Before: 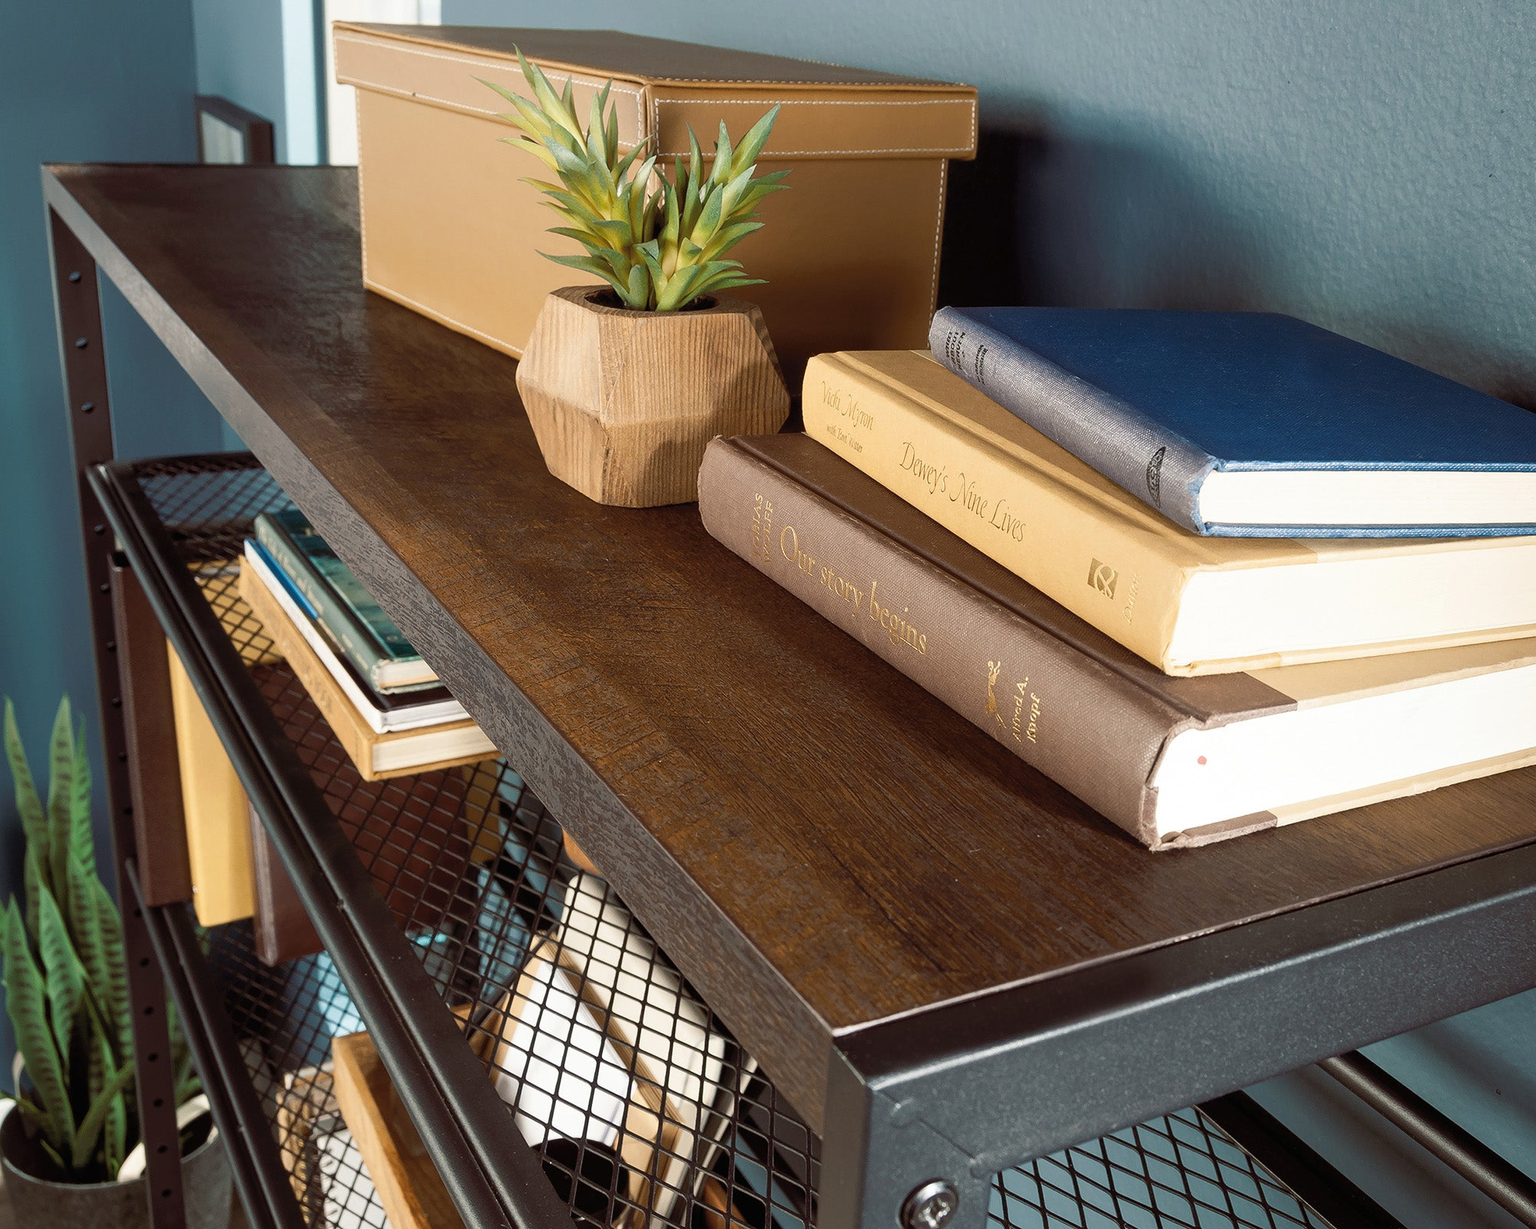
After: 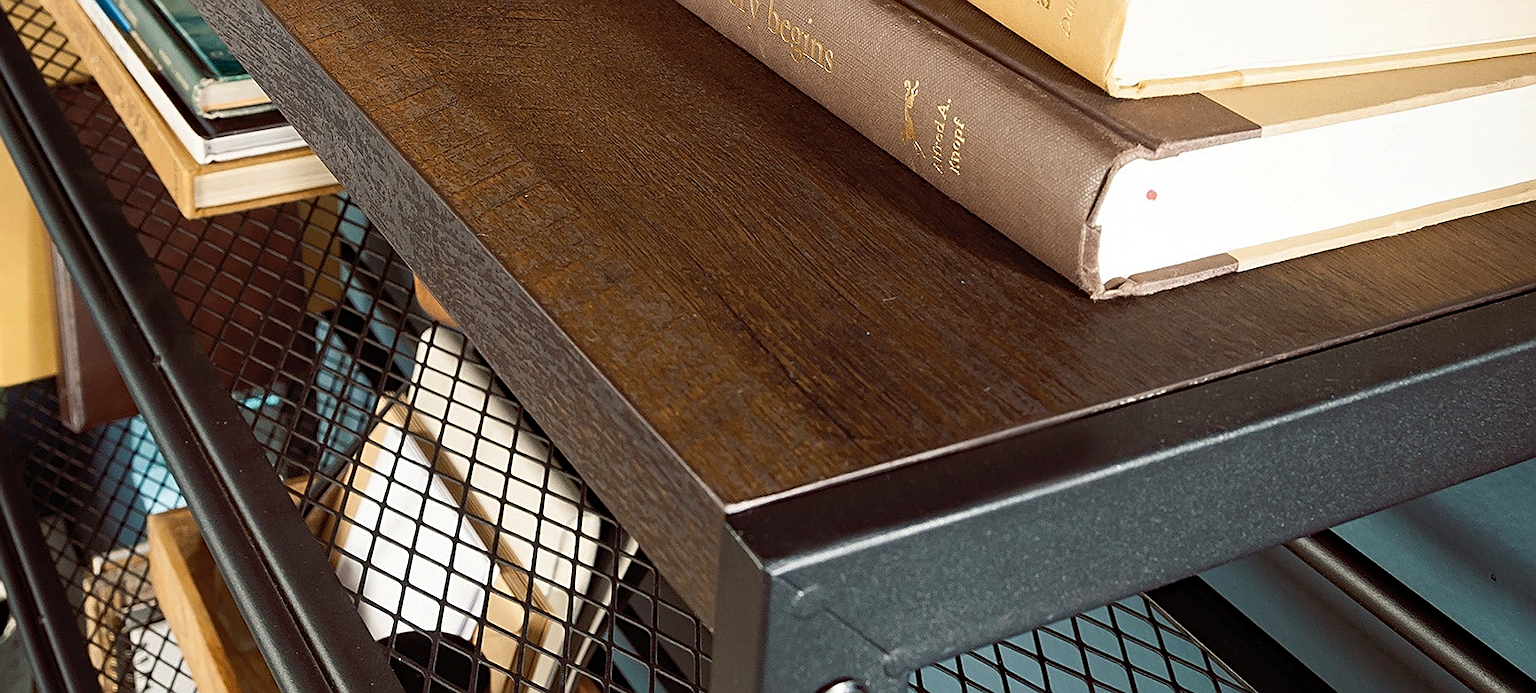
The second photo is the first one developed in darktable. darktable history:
crop and rotate: left 13.306%, top 48.129%, bottom 2.928%
sharpen: on, module defaults
haze removal: compatibility mode true, adaptive false
